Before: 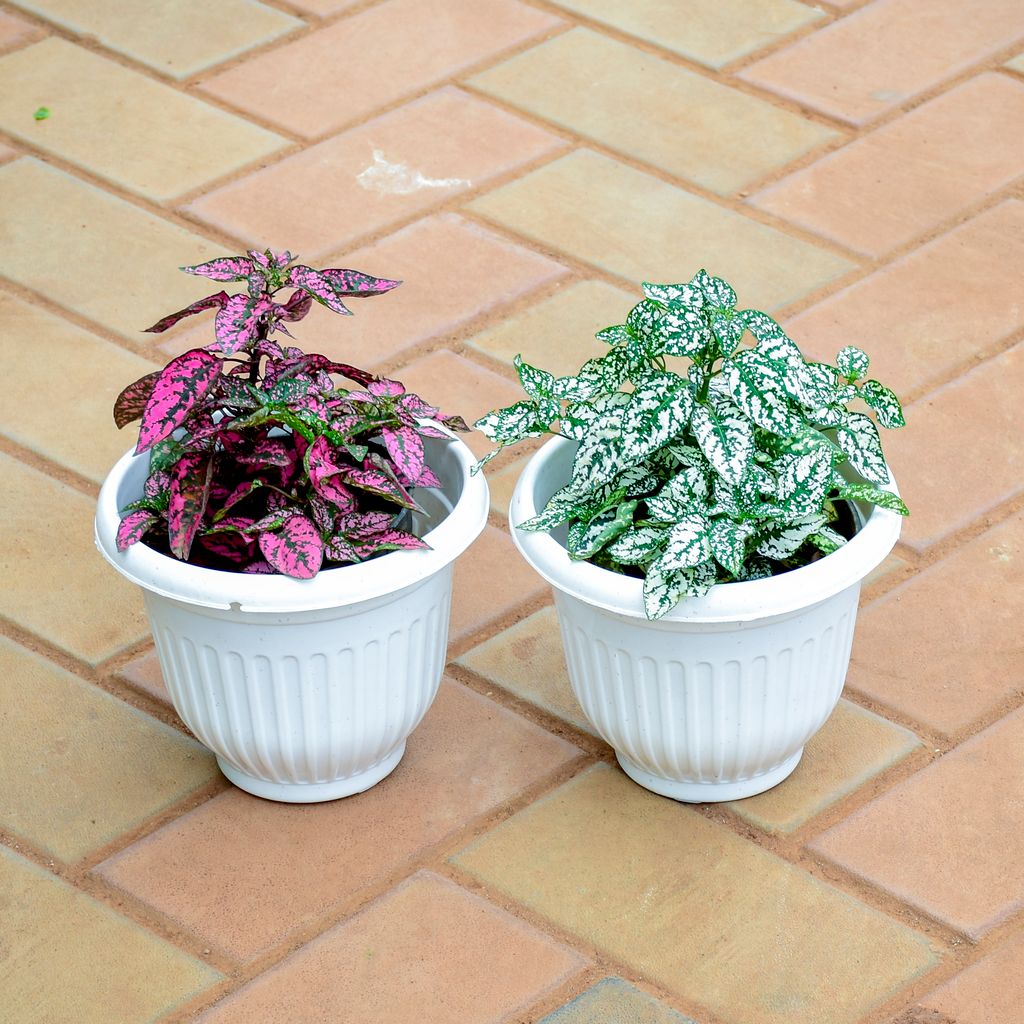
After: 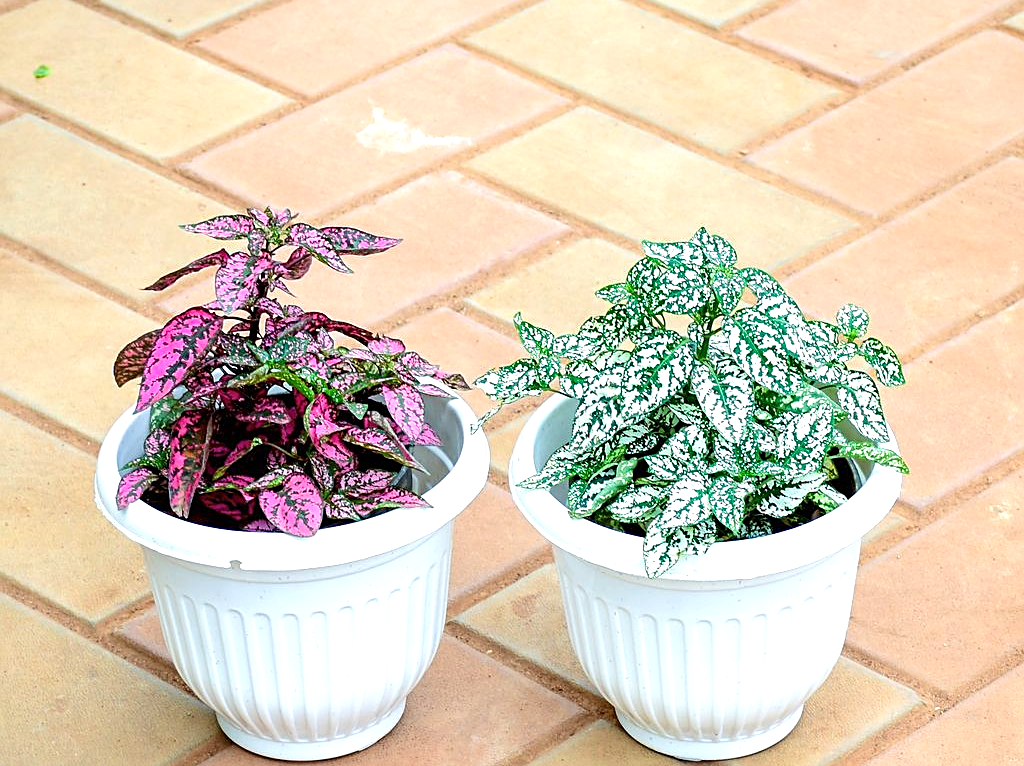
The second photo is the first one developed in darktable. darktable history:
sharpen: on, module defaults
exposure: exposure 0.549 EV, compensate exposure bias true, compensate highlight preservation false
crop: top 4.178%, bottom 20.921%
